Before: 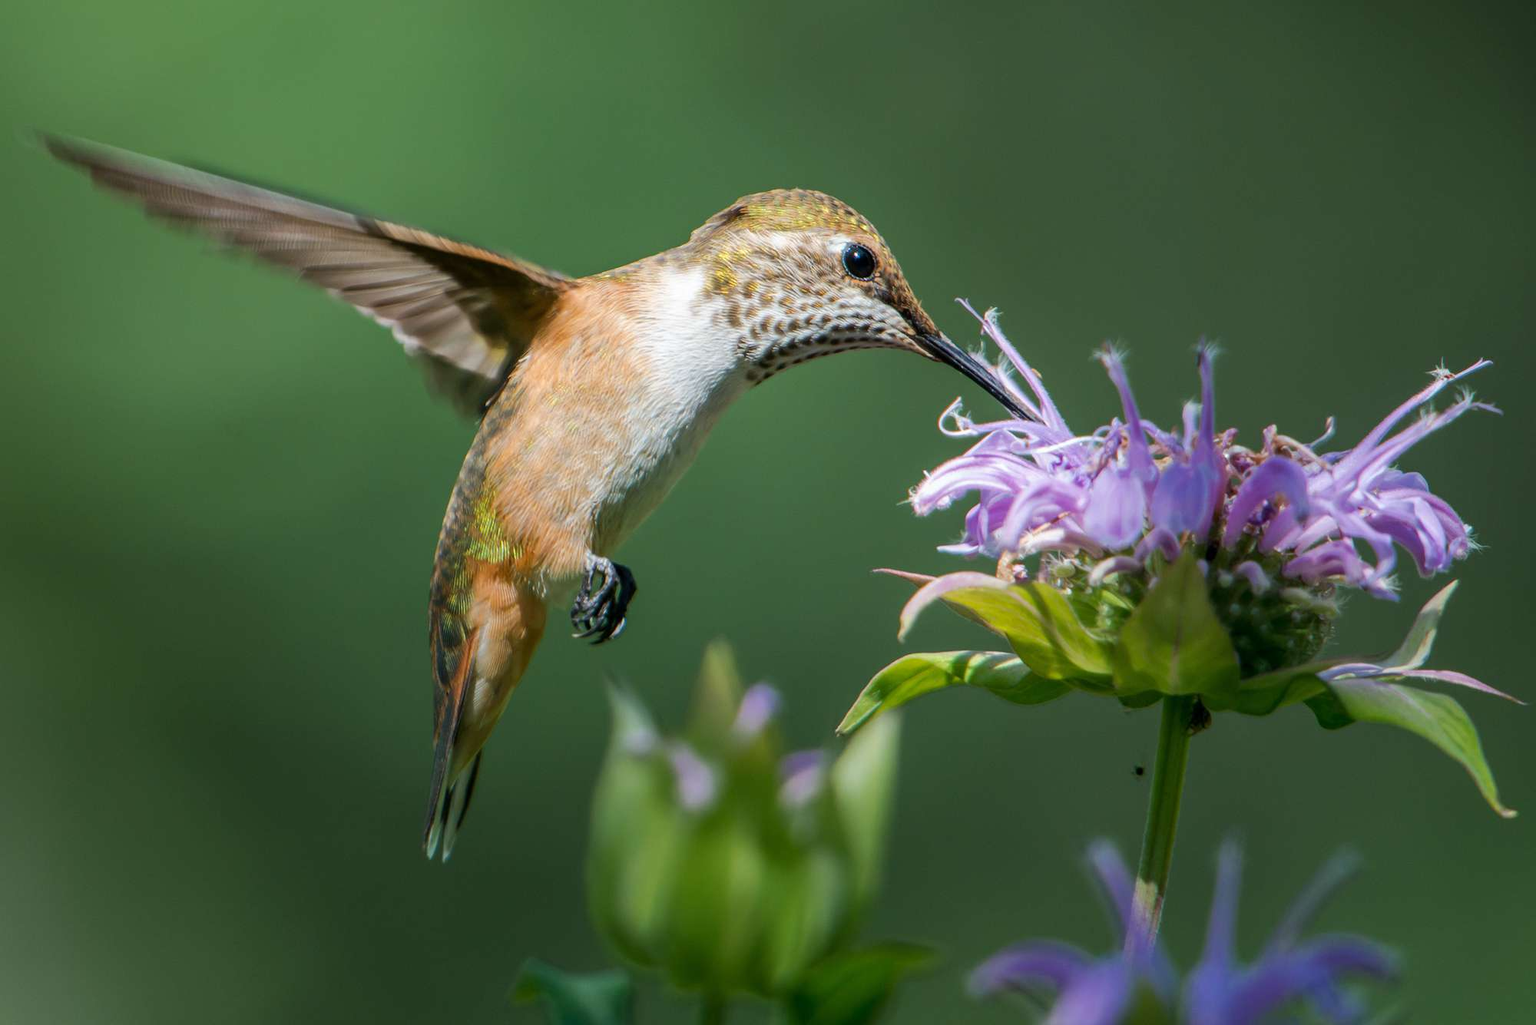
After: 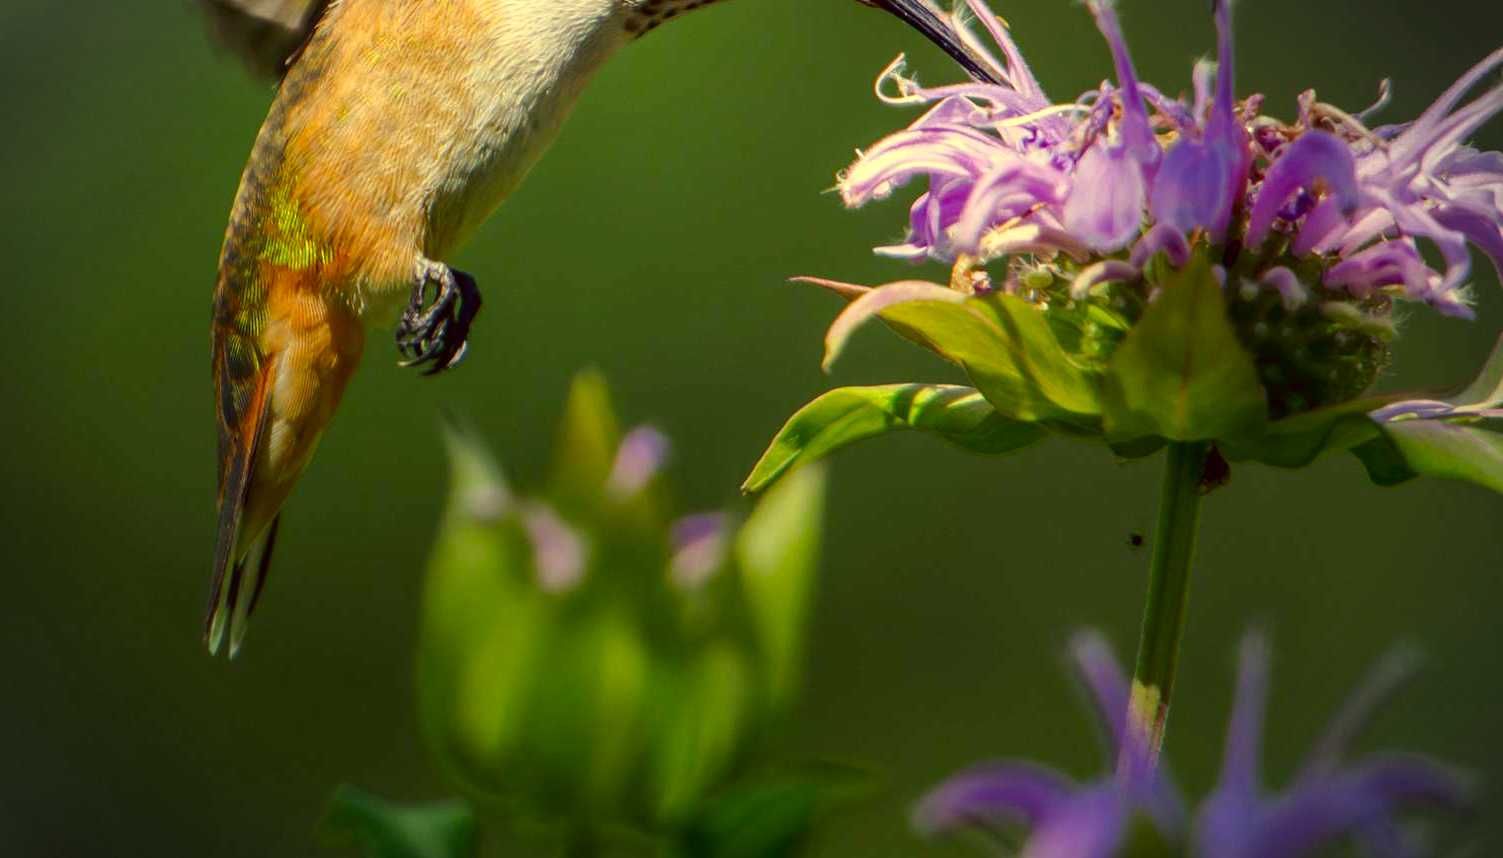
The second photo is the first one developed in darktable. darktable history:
contrast brightness saturation: contrast 0.18, saturation 0.297
tone equalizer: -8 EV 0 EV, -7 EV 0.001 EV, -6 EV -0.005 EV, -5 EV -0.012 EV, -4 EV -0.088 EV, -3 EV -0.204 EV, -2 EV -0.283 EV, -1 EV 0.081 EV, +0 EV 0.327 EV, edges refinement/feathering 500, mask exposure compensation -1.57 EV, preserve details no
color correction: highlights a* -0.403, highlights b* 39.72, shadows a* 9.3, shadows b* -0.743
vignetting: fall-off start 90.33%, fall-off radius 38.25%, width/height ratio 1.225, shape 1.29
crop and rotate: left 17.352%, top 34.78%, right 7.449%, bottom 0.91%
